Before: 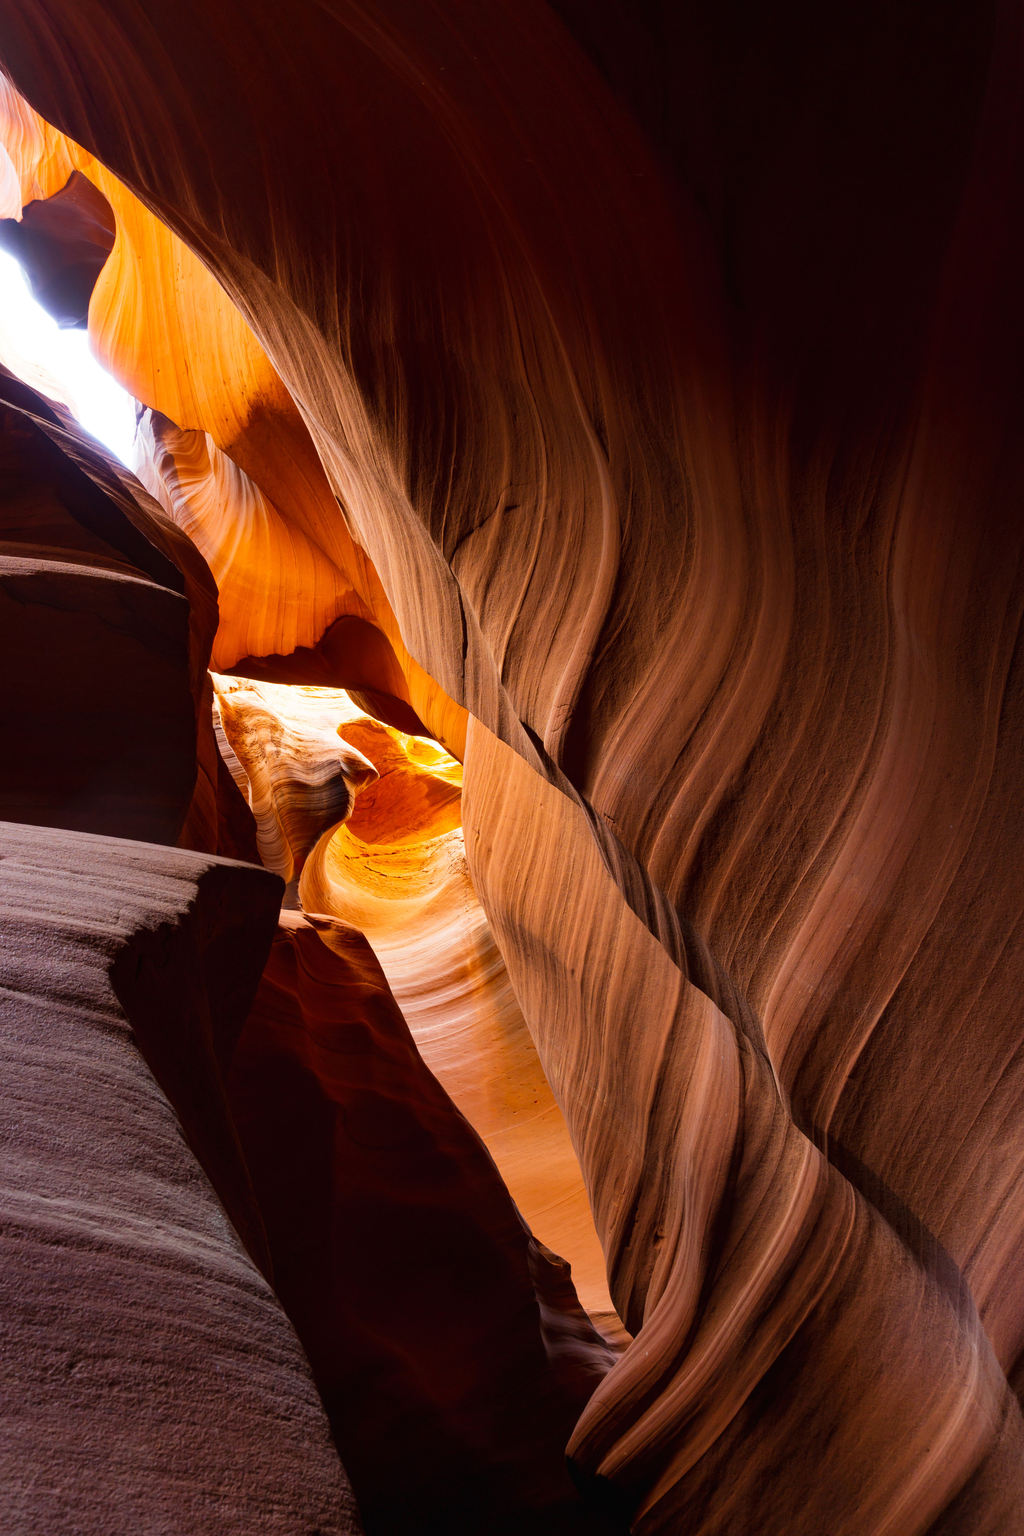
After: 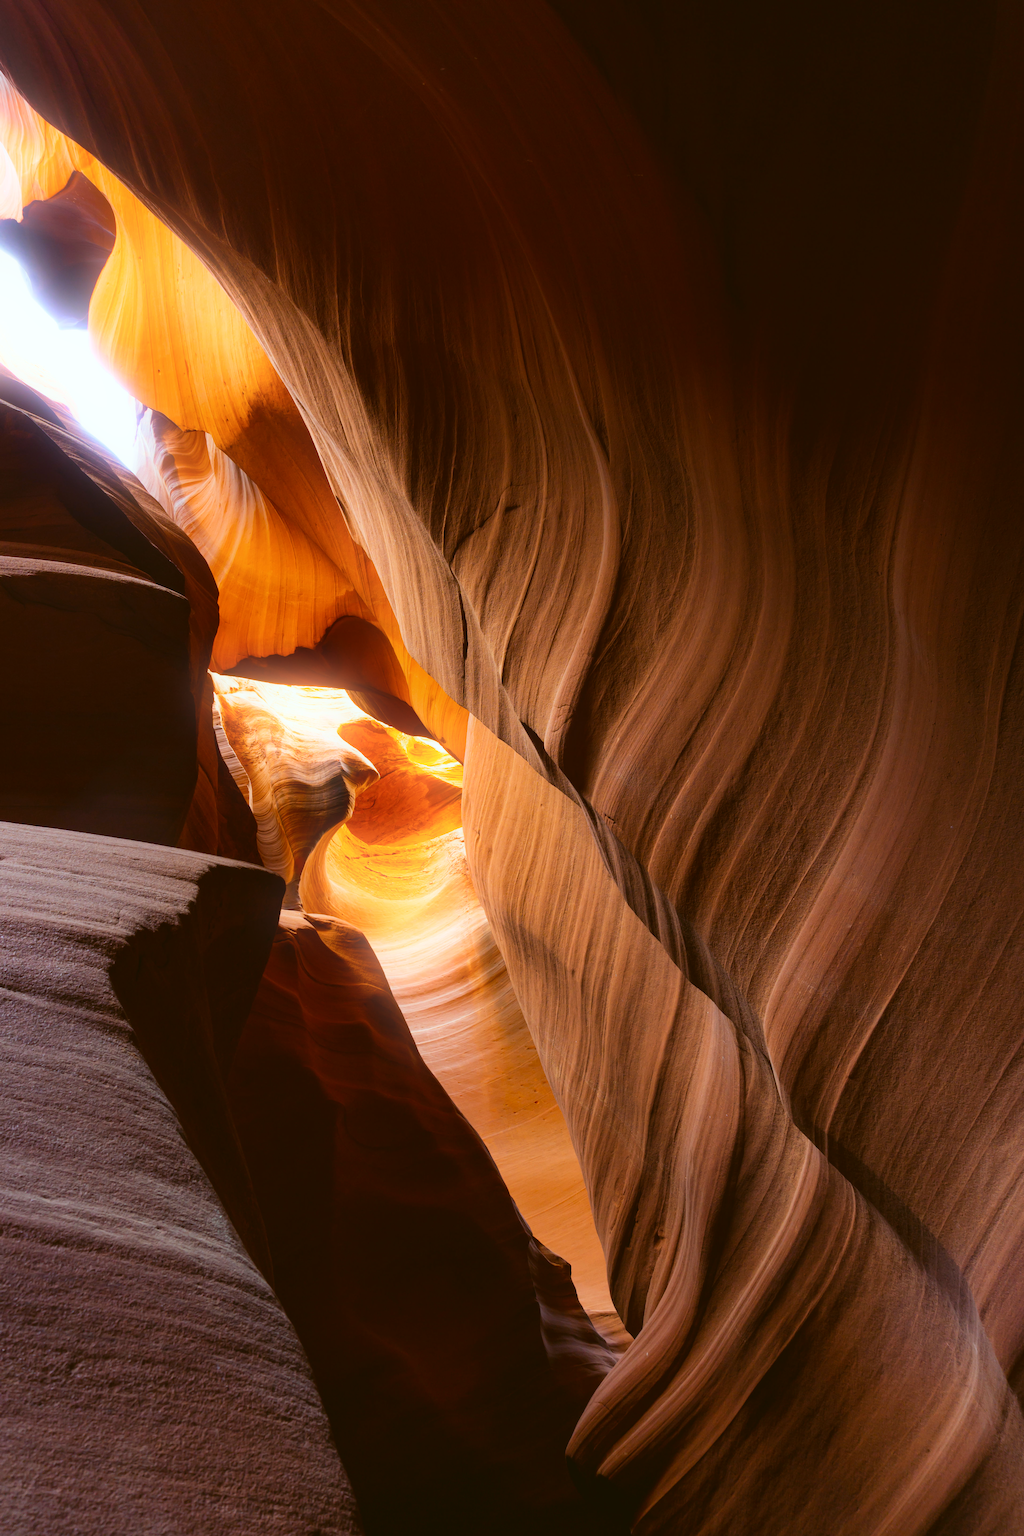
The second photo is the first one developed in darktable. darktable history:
color balance: lift [1.004, 1.002, 1.002, 0.998], gamma [1, 1.007, 1.002, 0.993], gain [1, 0.977, 1.013, 1.023], contrast -3.64%
bloom: threshold 82.5%, strength 16.25%
